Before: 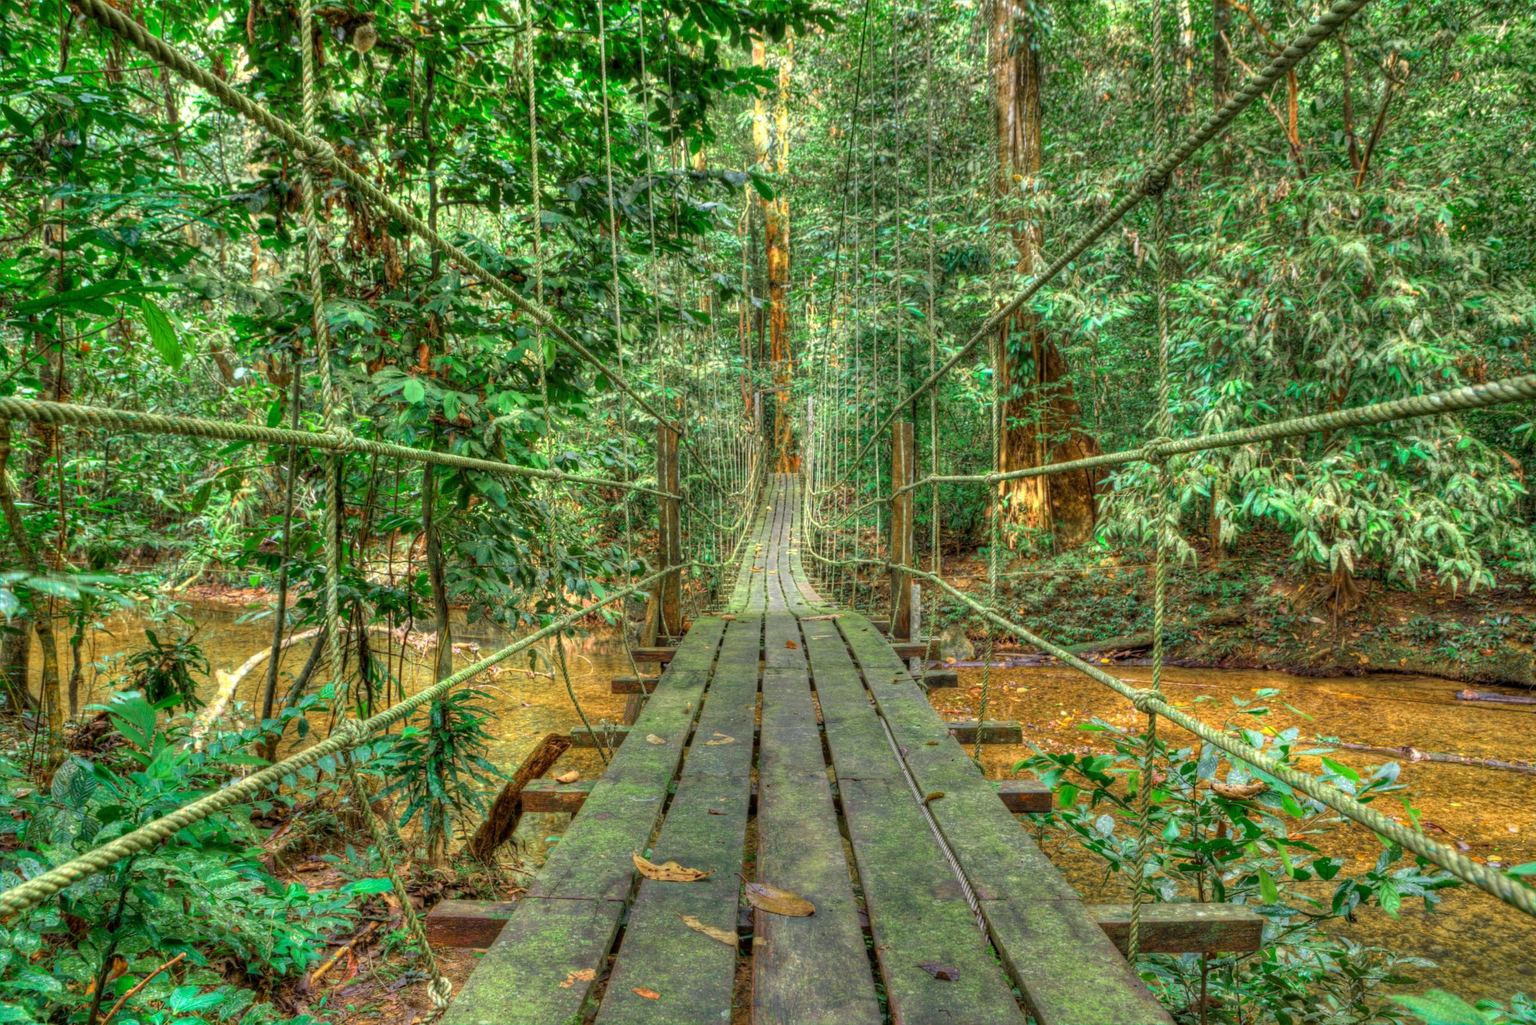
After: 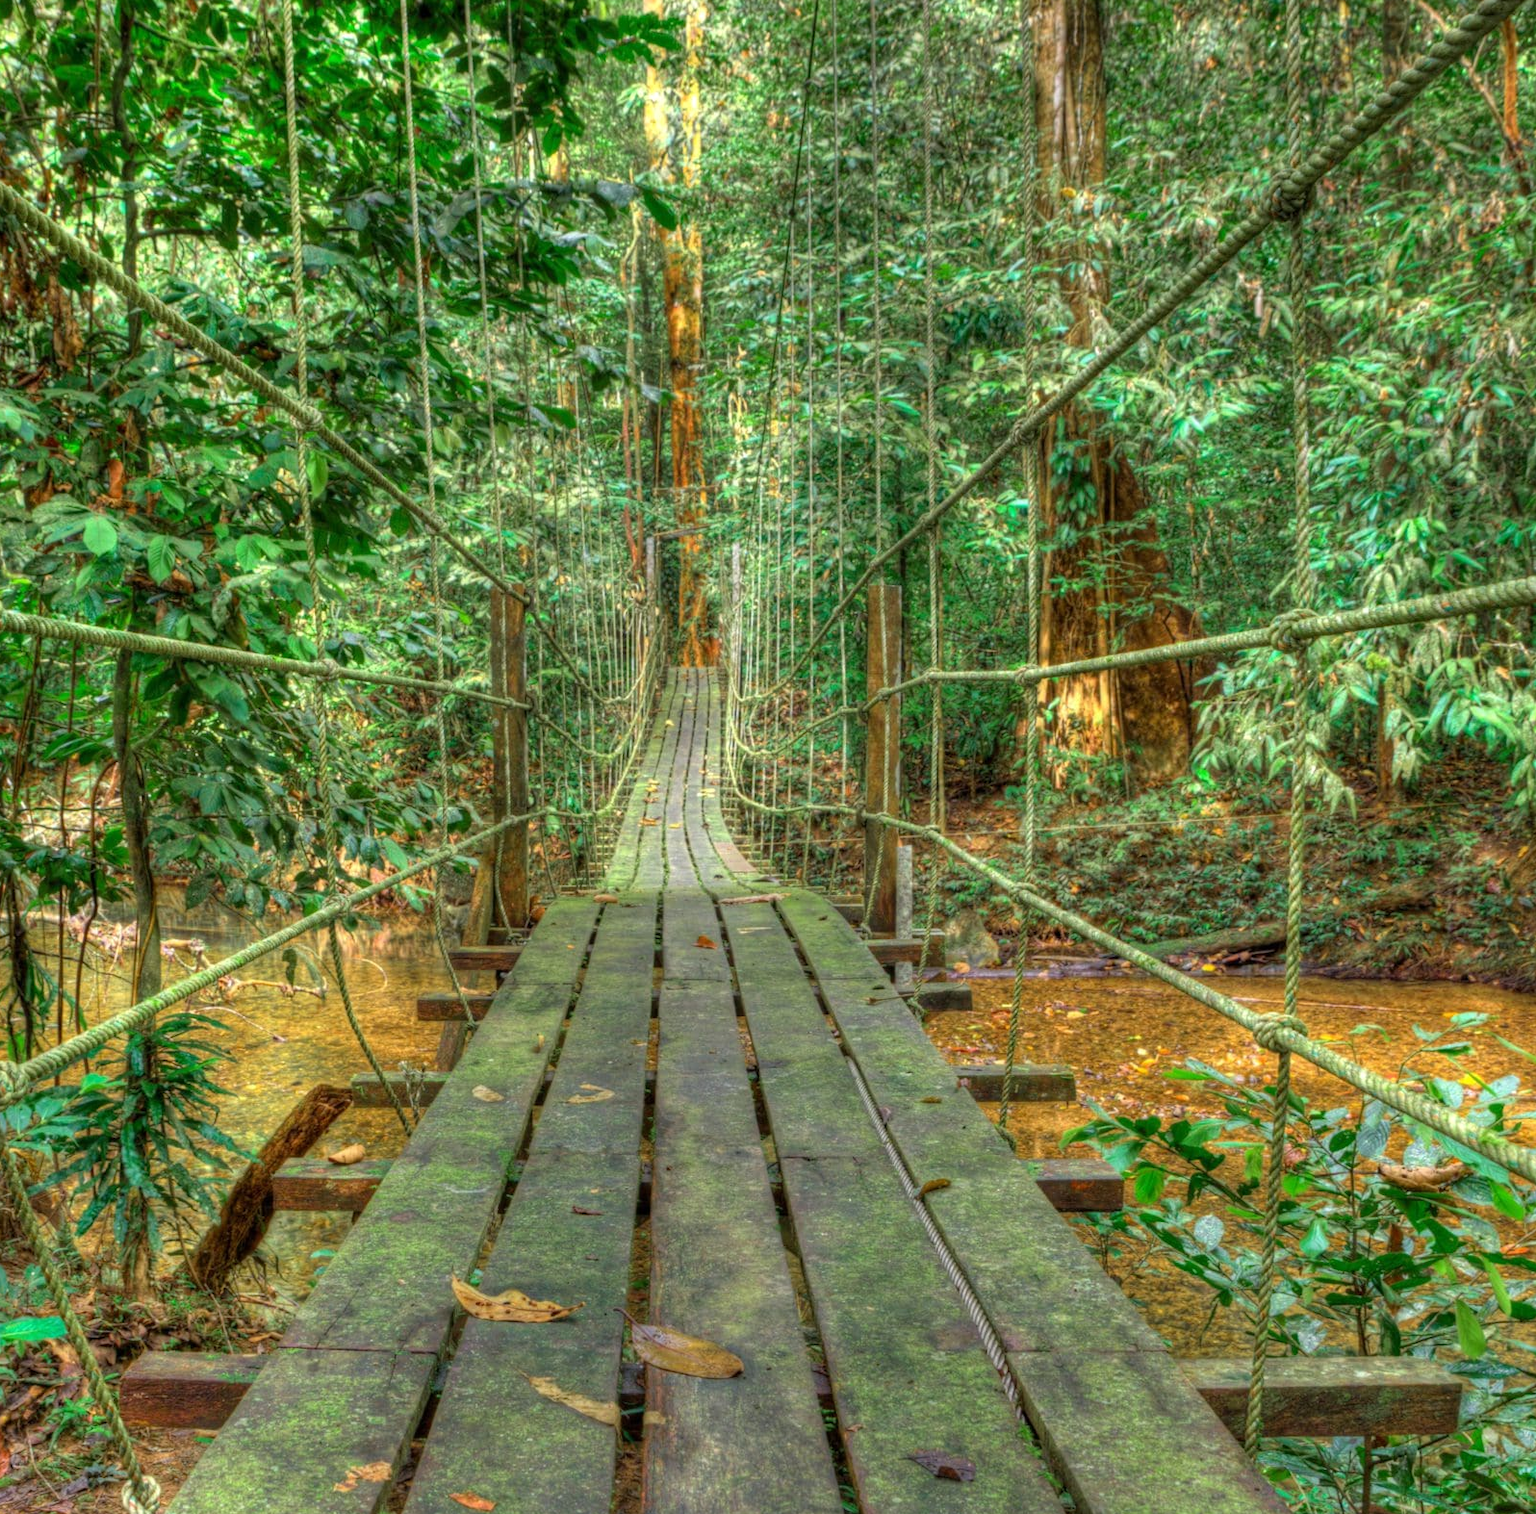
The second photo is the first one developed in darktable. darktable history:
crop and rotate: left 22.918%, top 5.629%, right 14.711%, bottom 2.247%
tone equalizer: on, module defaults
